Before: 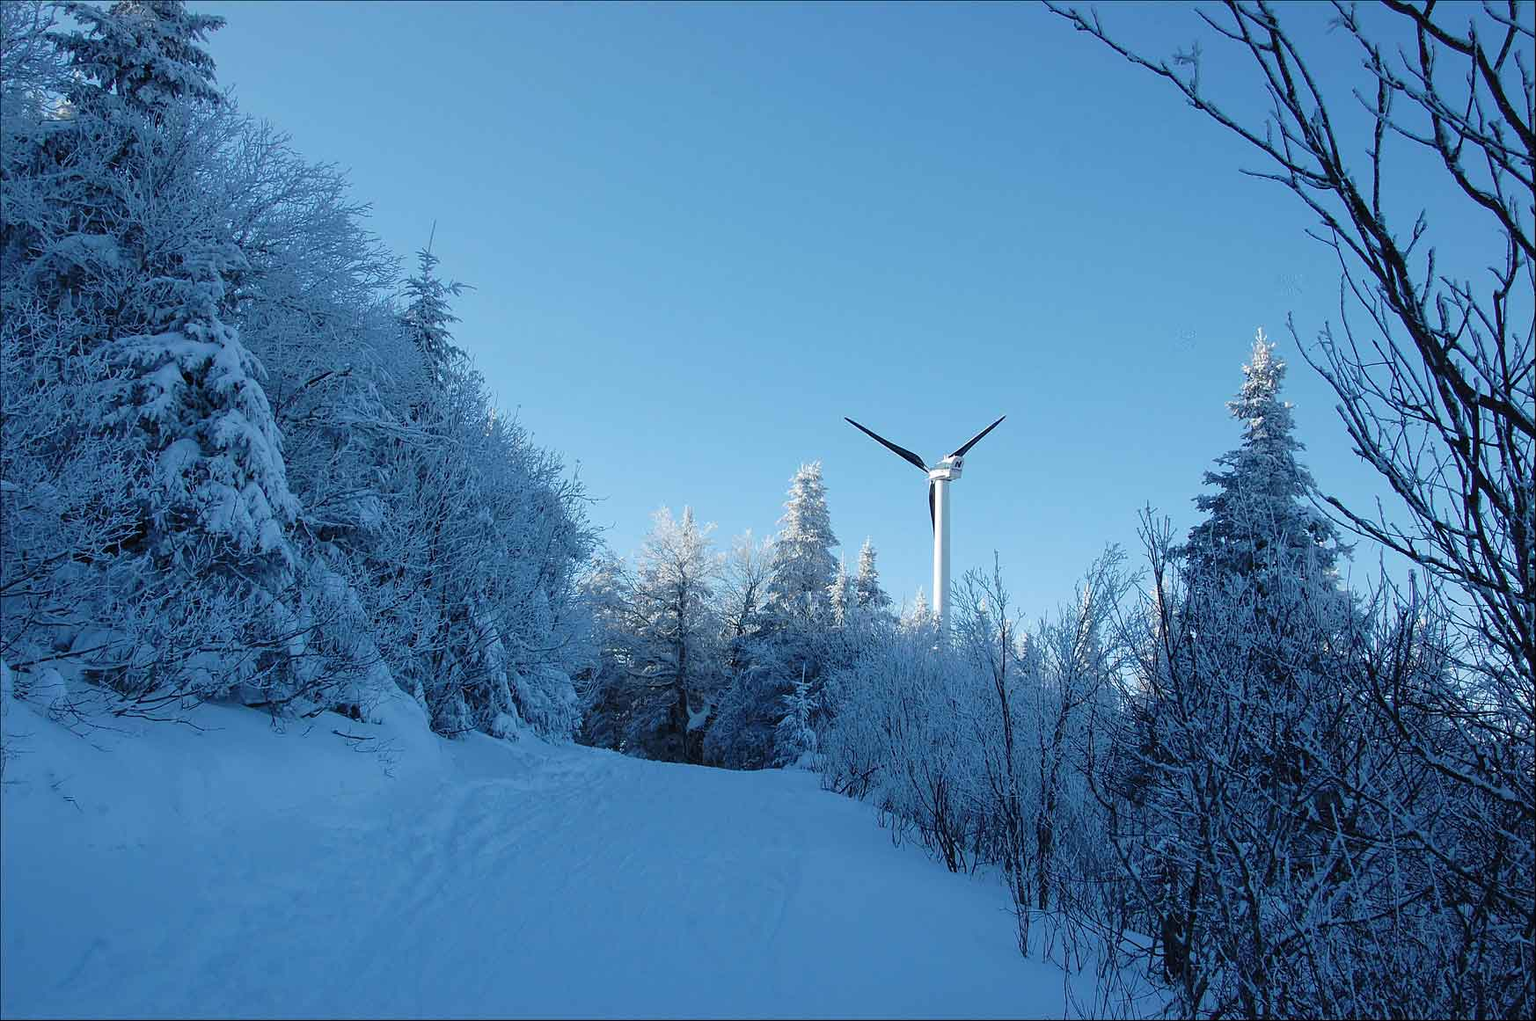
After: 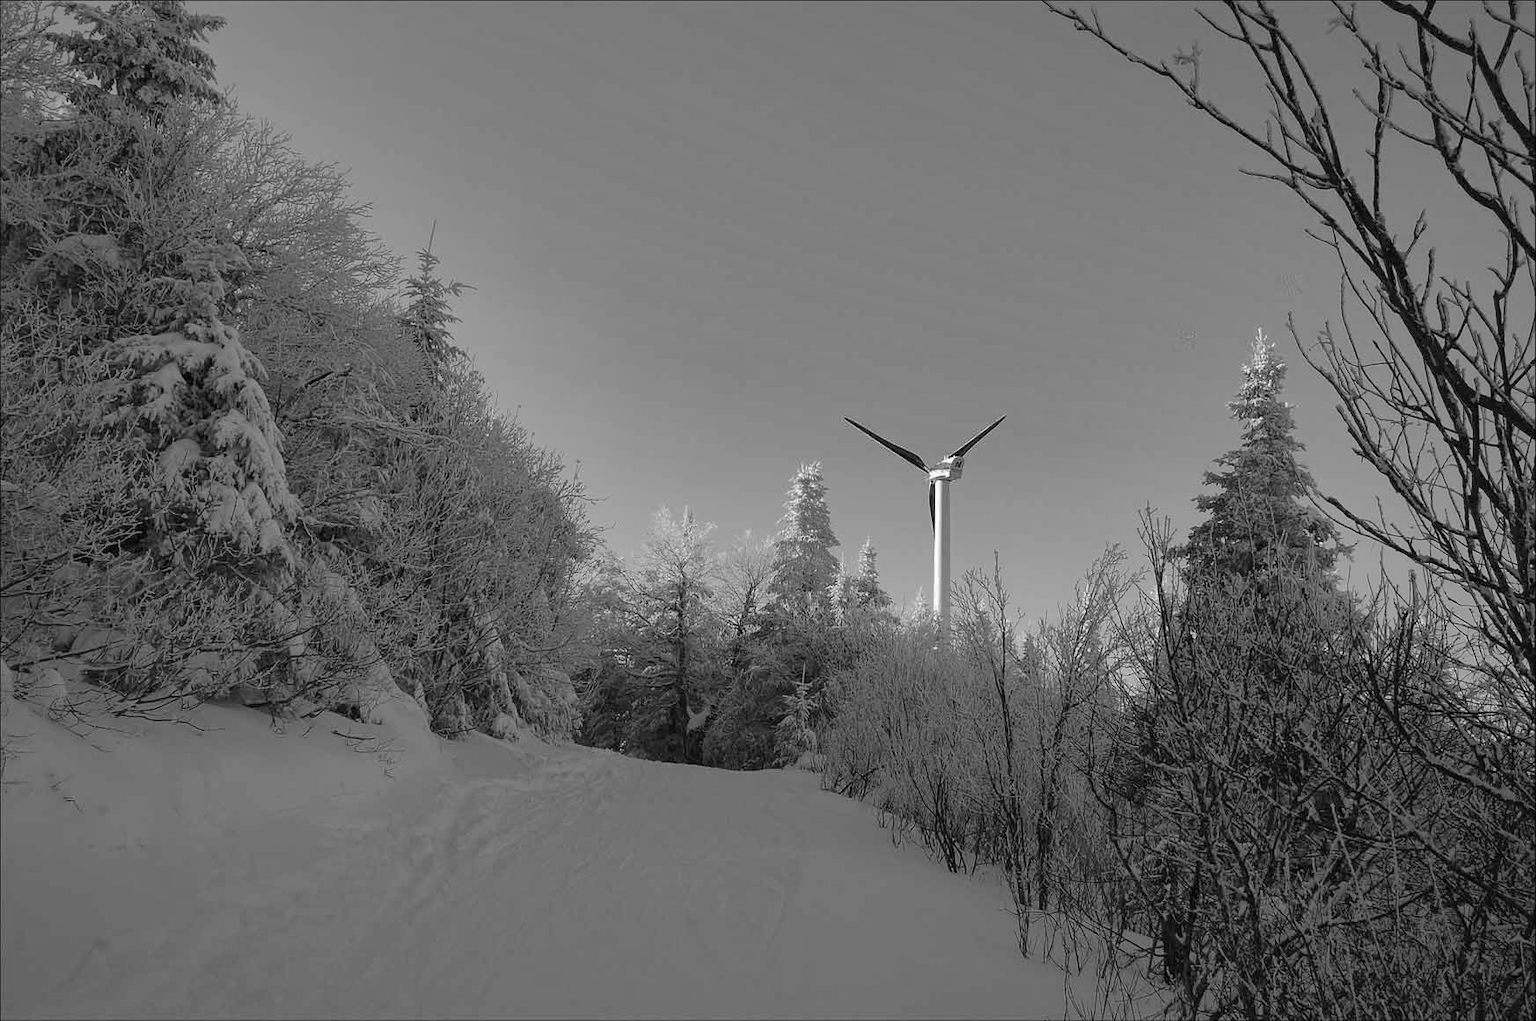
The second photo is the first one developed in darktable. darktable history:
color zones: curves: ch0 [(0, 0.447) (0.184, 0.543) (0.323, 0.476) (0.429, 0.445) (0.571, 0.443) (0.714, 0.451) (0.857, 0.452) (1, 0.447)]; ch1 [(0, 0.464) (0.176, 0.46) (0.287, 0.177) (0.429, 0.002) (0.571, 0) (0.714, 0) (0.857, 0) (1, 0.464)], mix 20%
shadows and highlights: shadows 38.43, highlights -74.54
